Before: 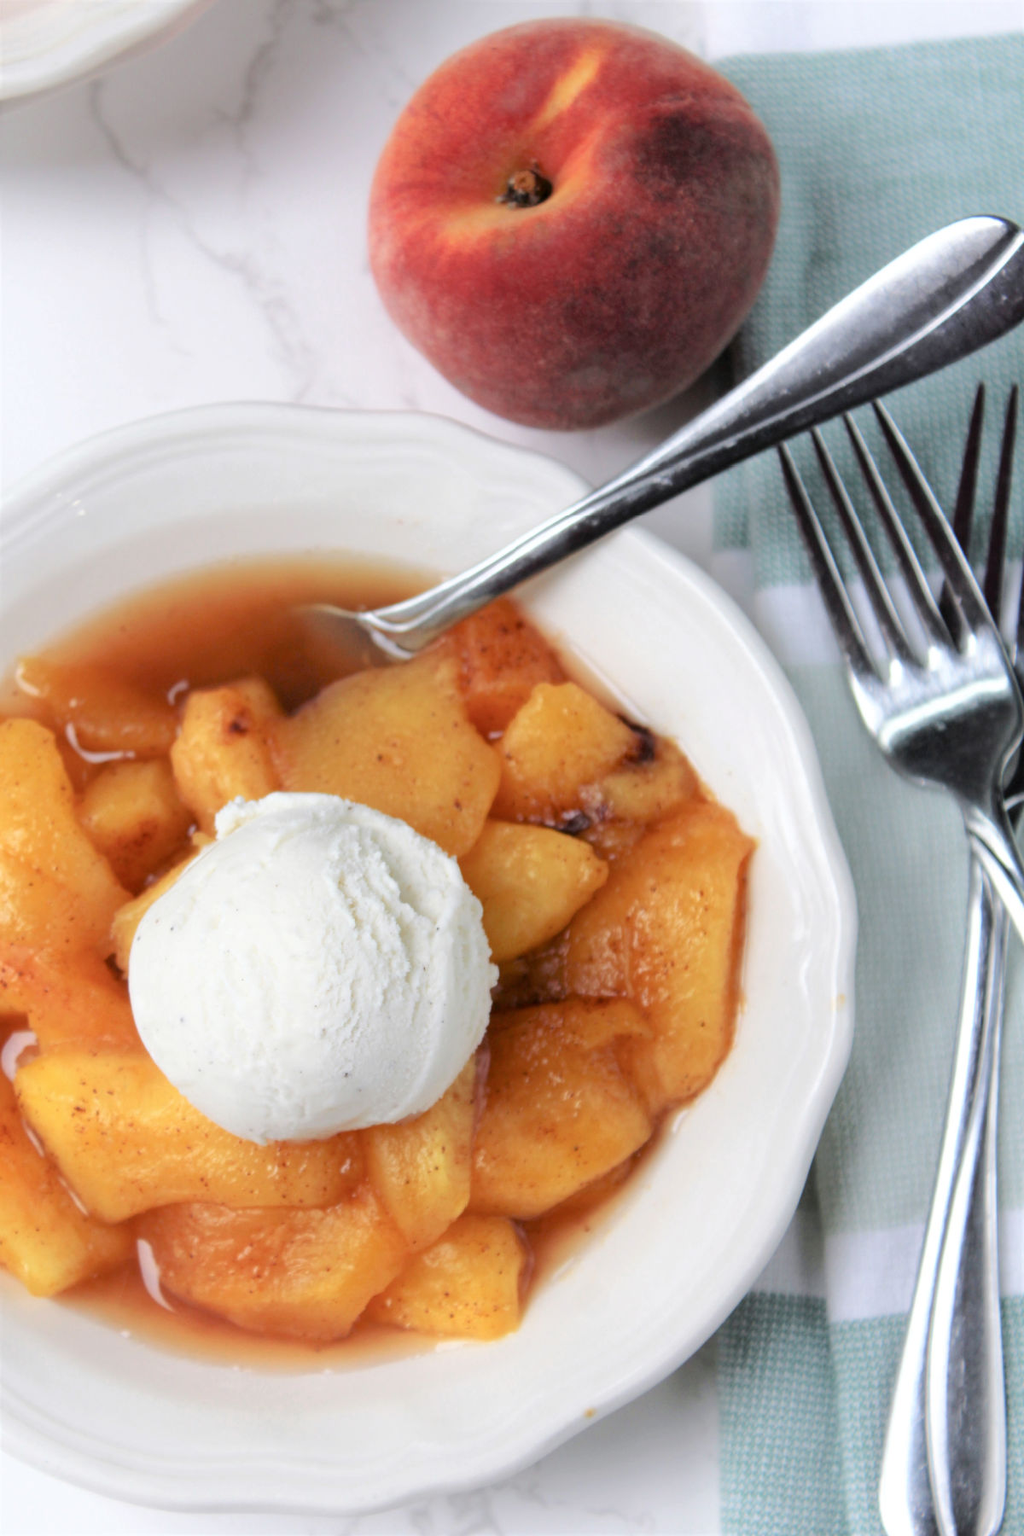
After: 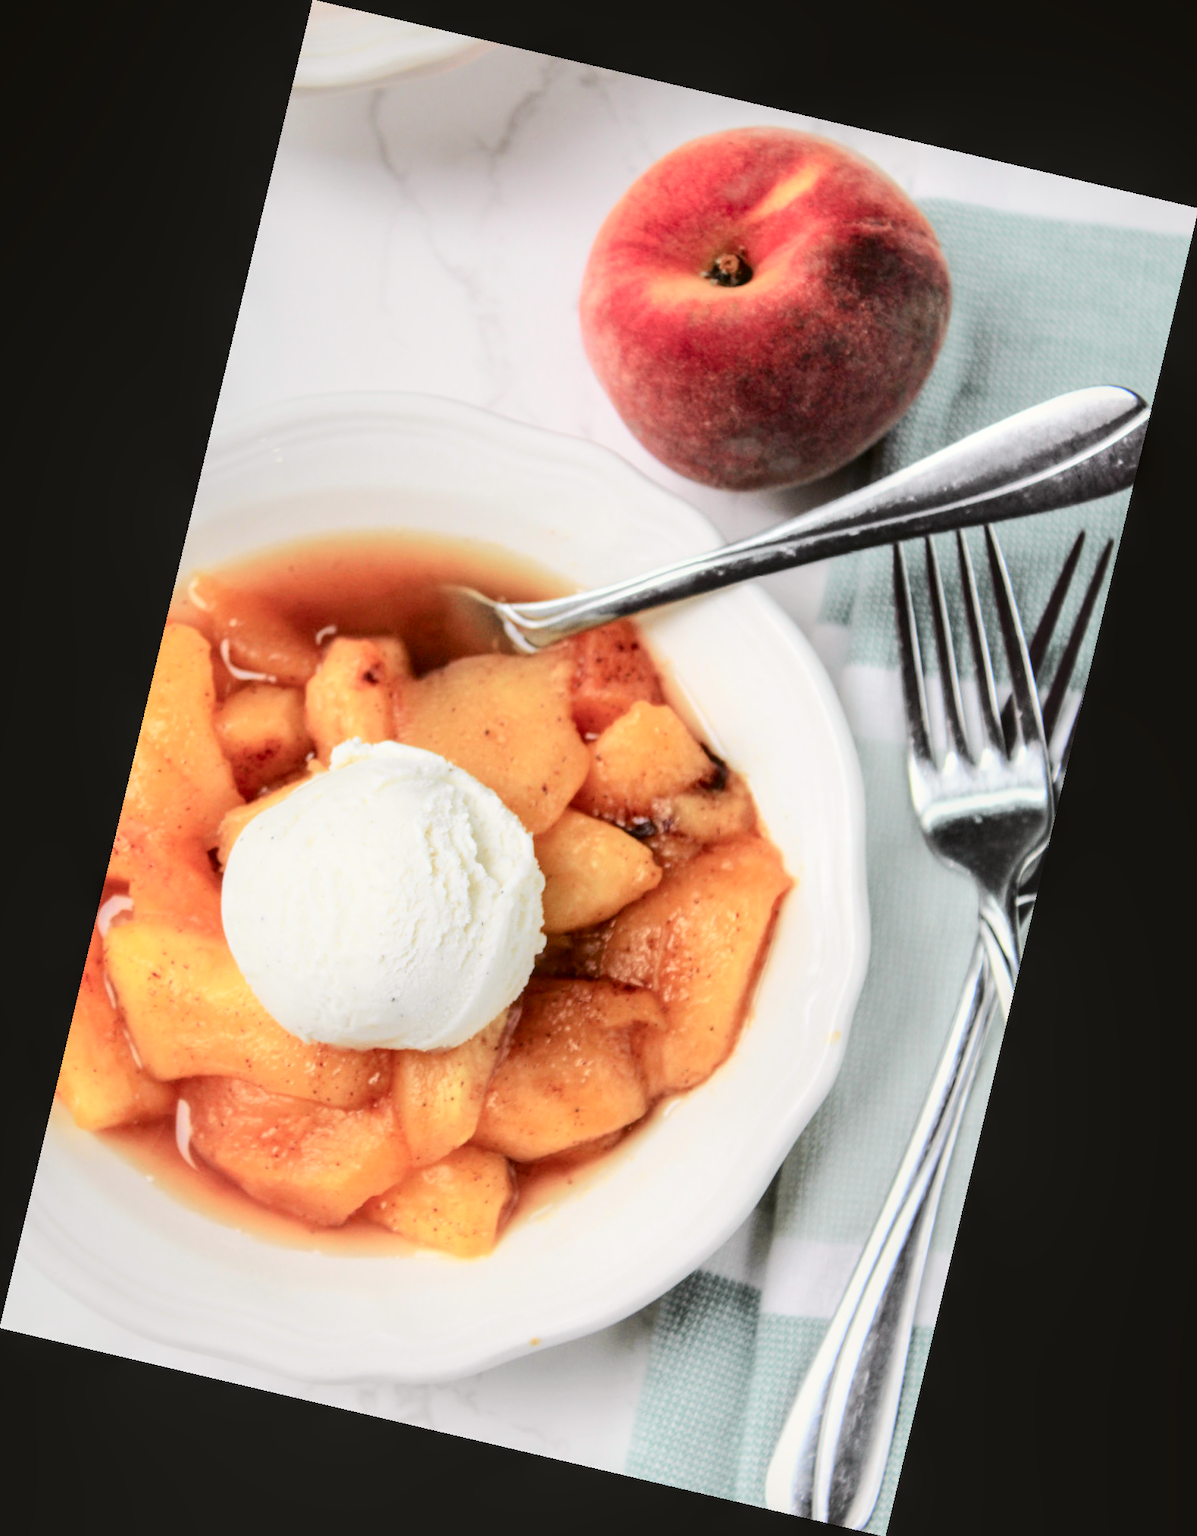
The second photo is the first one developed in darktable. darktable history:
tone curve: curves: ch0 [(0, 0.026) (0.184, 0.172) (0.391, 0.468) (0.446, 0.56) (0.605, 0.758) (0.831, 0.931) (0.992, 1)]; ch1 [(0, 0) (0.437, 0.447) (0.501, 0.502) (0.538, 0.539) (0.574, 0.589) (0.617, 0.64) (0.699, 0.749) (0.859, 0.919) (1, 1)]; ch2 [(0, 0) (0.33, 0.301) (0.421, 0.443) (0.447, 0.482) (0.499, 0.509) (0.538, 0.564) (0.585, 0.615) (0.664, 0.664) (1, 1)], color space Lab, independent channels, preserve colors none
local contrast: on, module defaults
rotate and perspective: rotation 13.27°, automatic cropping off
